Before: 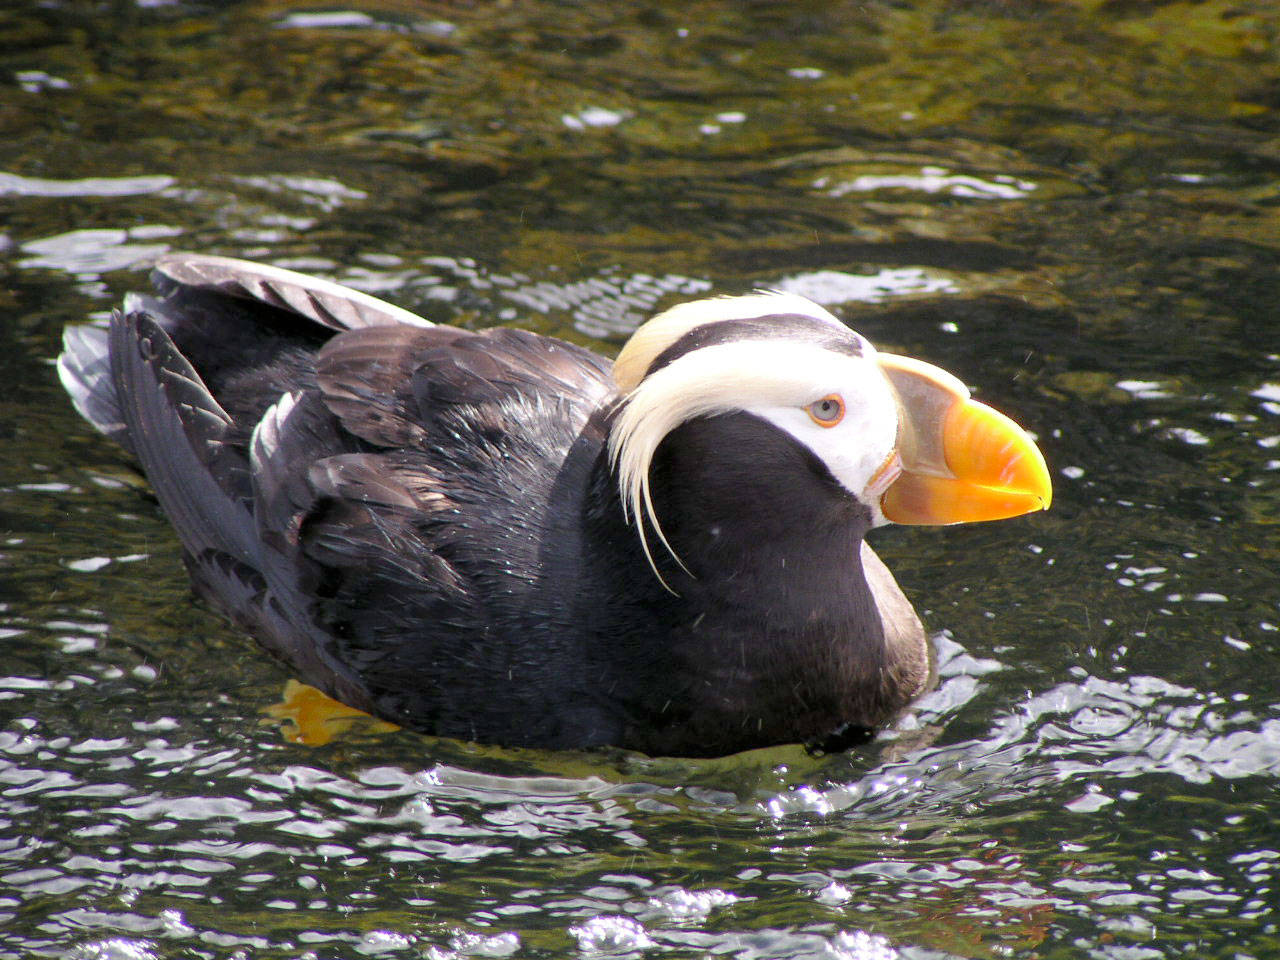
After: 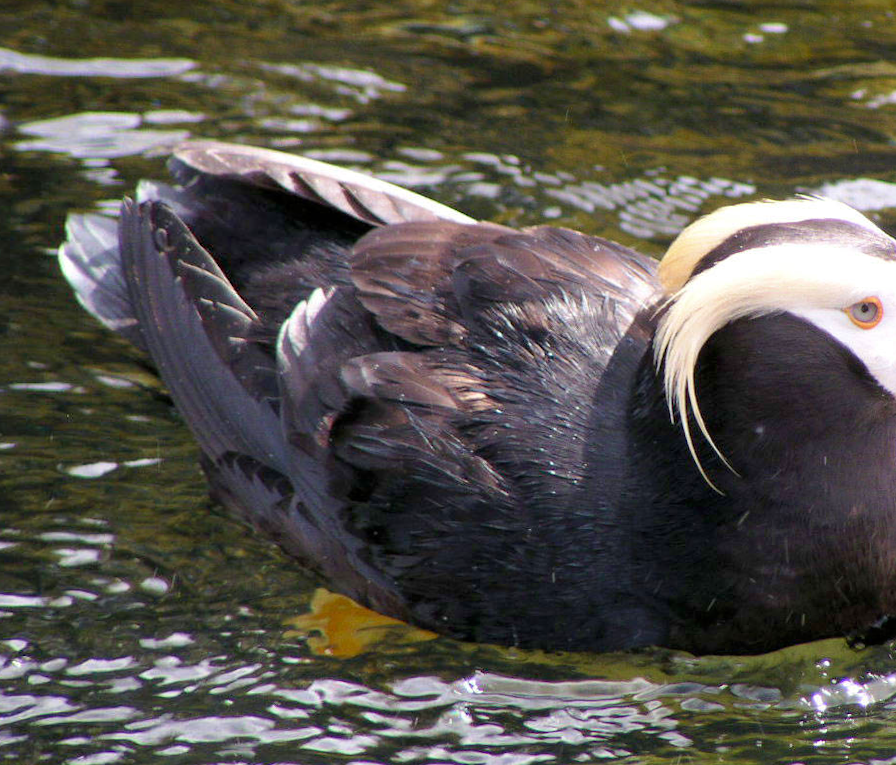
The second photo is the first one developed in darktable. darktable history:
crop: top 5.803%, right 27.864%, bottom 5.804%
rotate and perspective: rotation -0.013°, lens shift (vertical) -0.027, lens shift (horizontal) 0.178, crop left 0.016, crop right 0.989, crop top 0.082, crop bottom 0.918
velvia: on, module defaults
